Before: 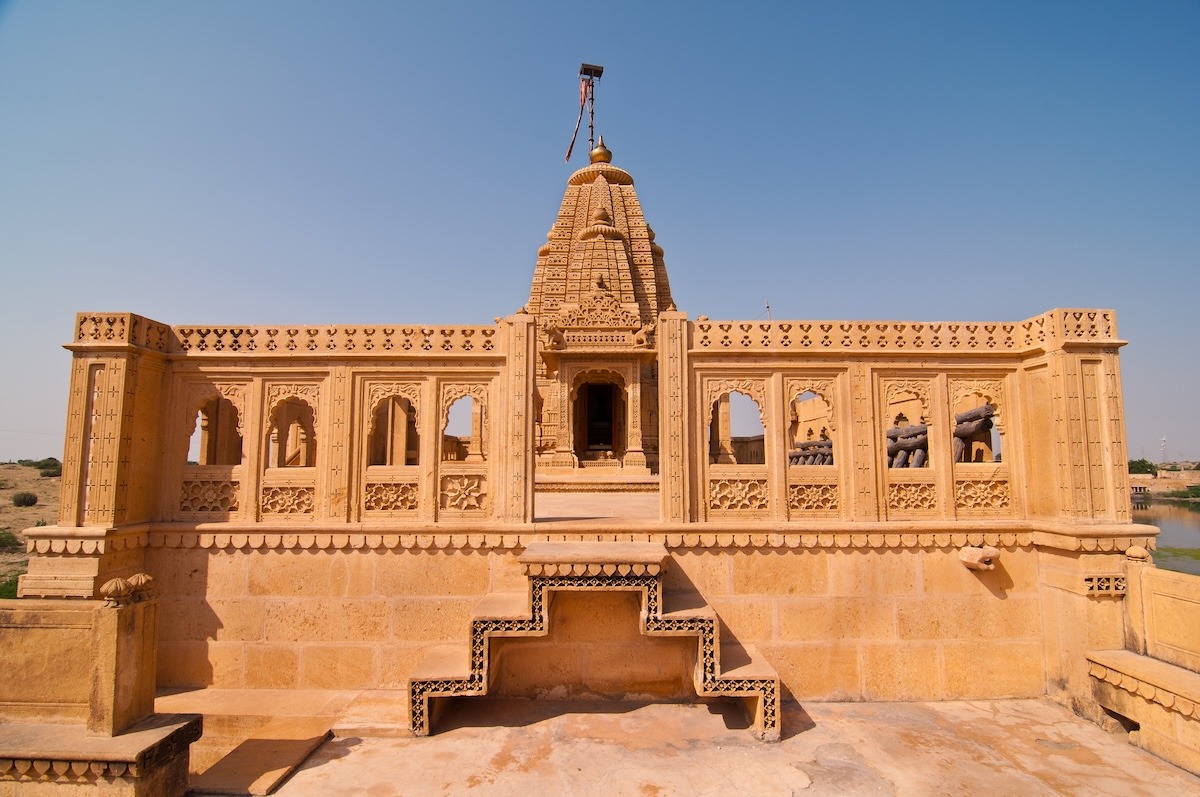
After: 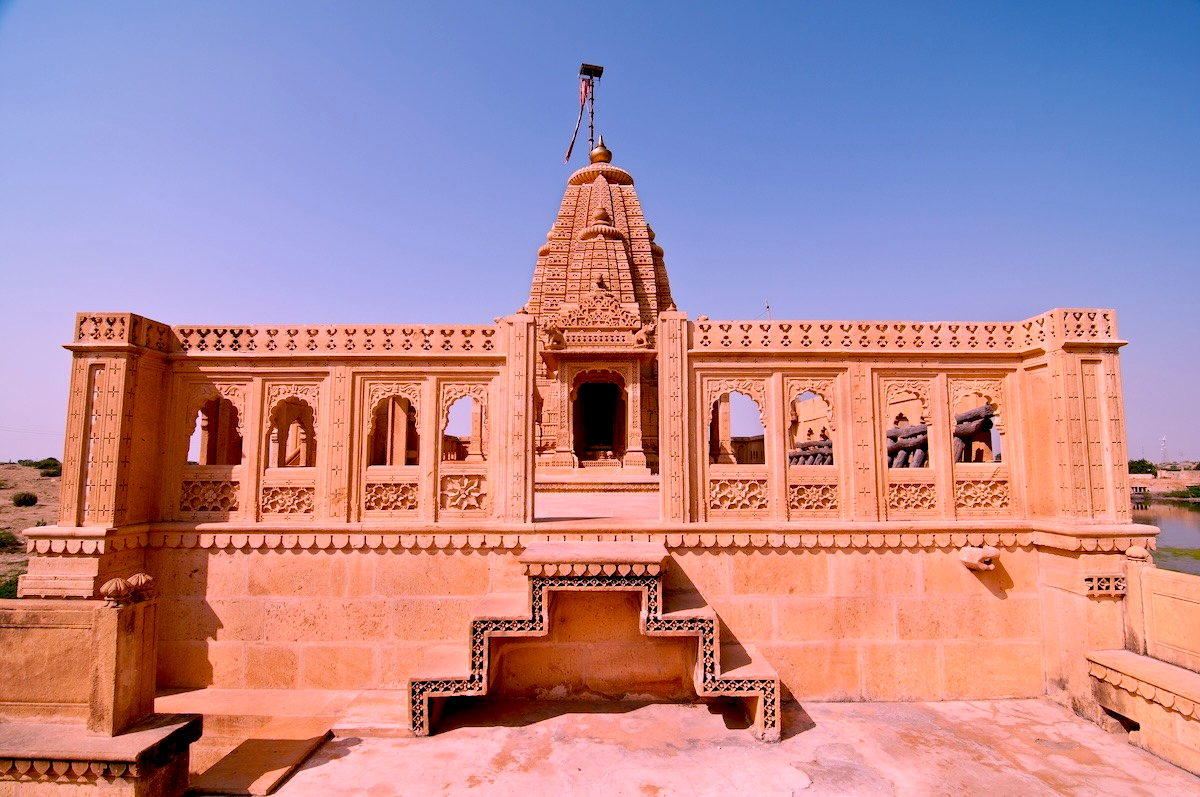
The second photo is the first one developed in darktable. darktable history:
color correction: highlights a* 15.46, highlights b* -20.56
exposure: black level correction 0.025, exposure 0.182 EV, compensate highlight preservation false
